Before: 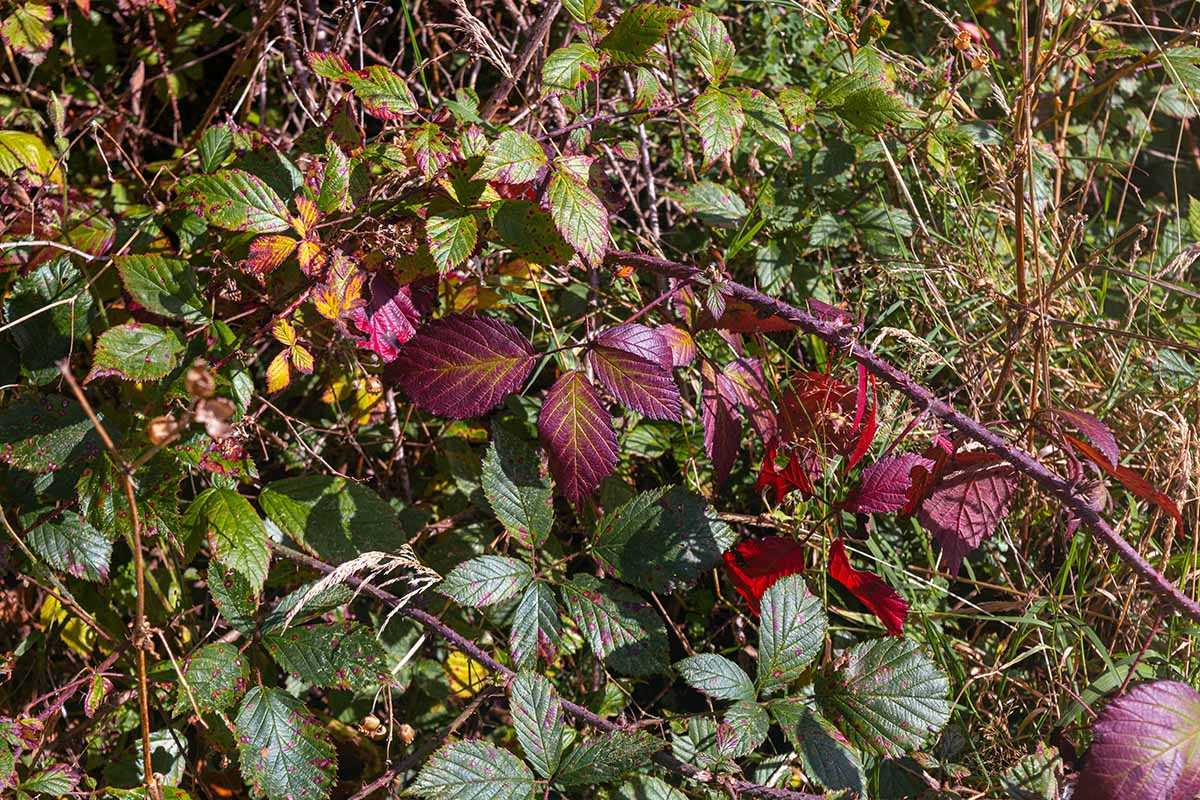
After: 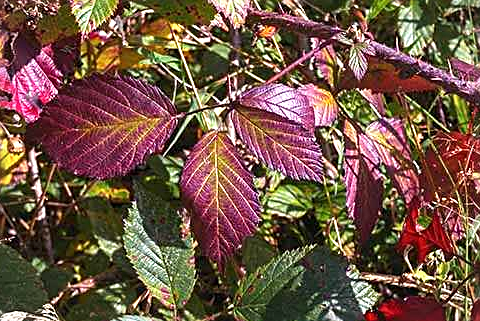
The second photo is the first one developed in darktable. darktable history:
crop: left 29.851%, top 30.114%, right 30.079%, bottom 29.74%
exposure: black level correction 0, exposure 0.691 EV, compensate exposure bias true, compensate highlight preservation false
vignetting: fall-off start 91.45%
sharpen: on, module defaults
